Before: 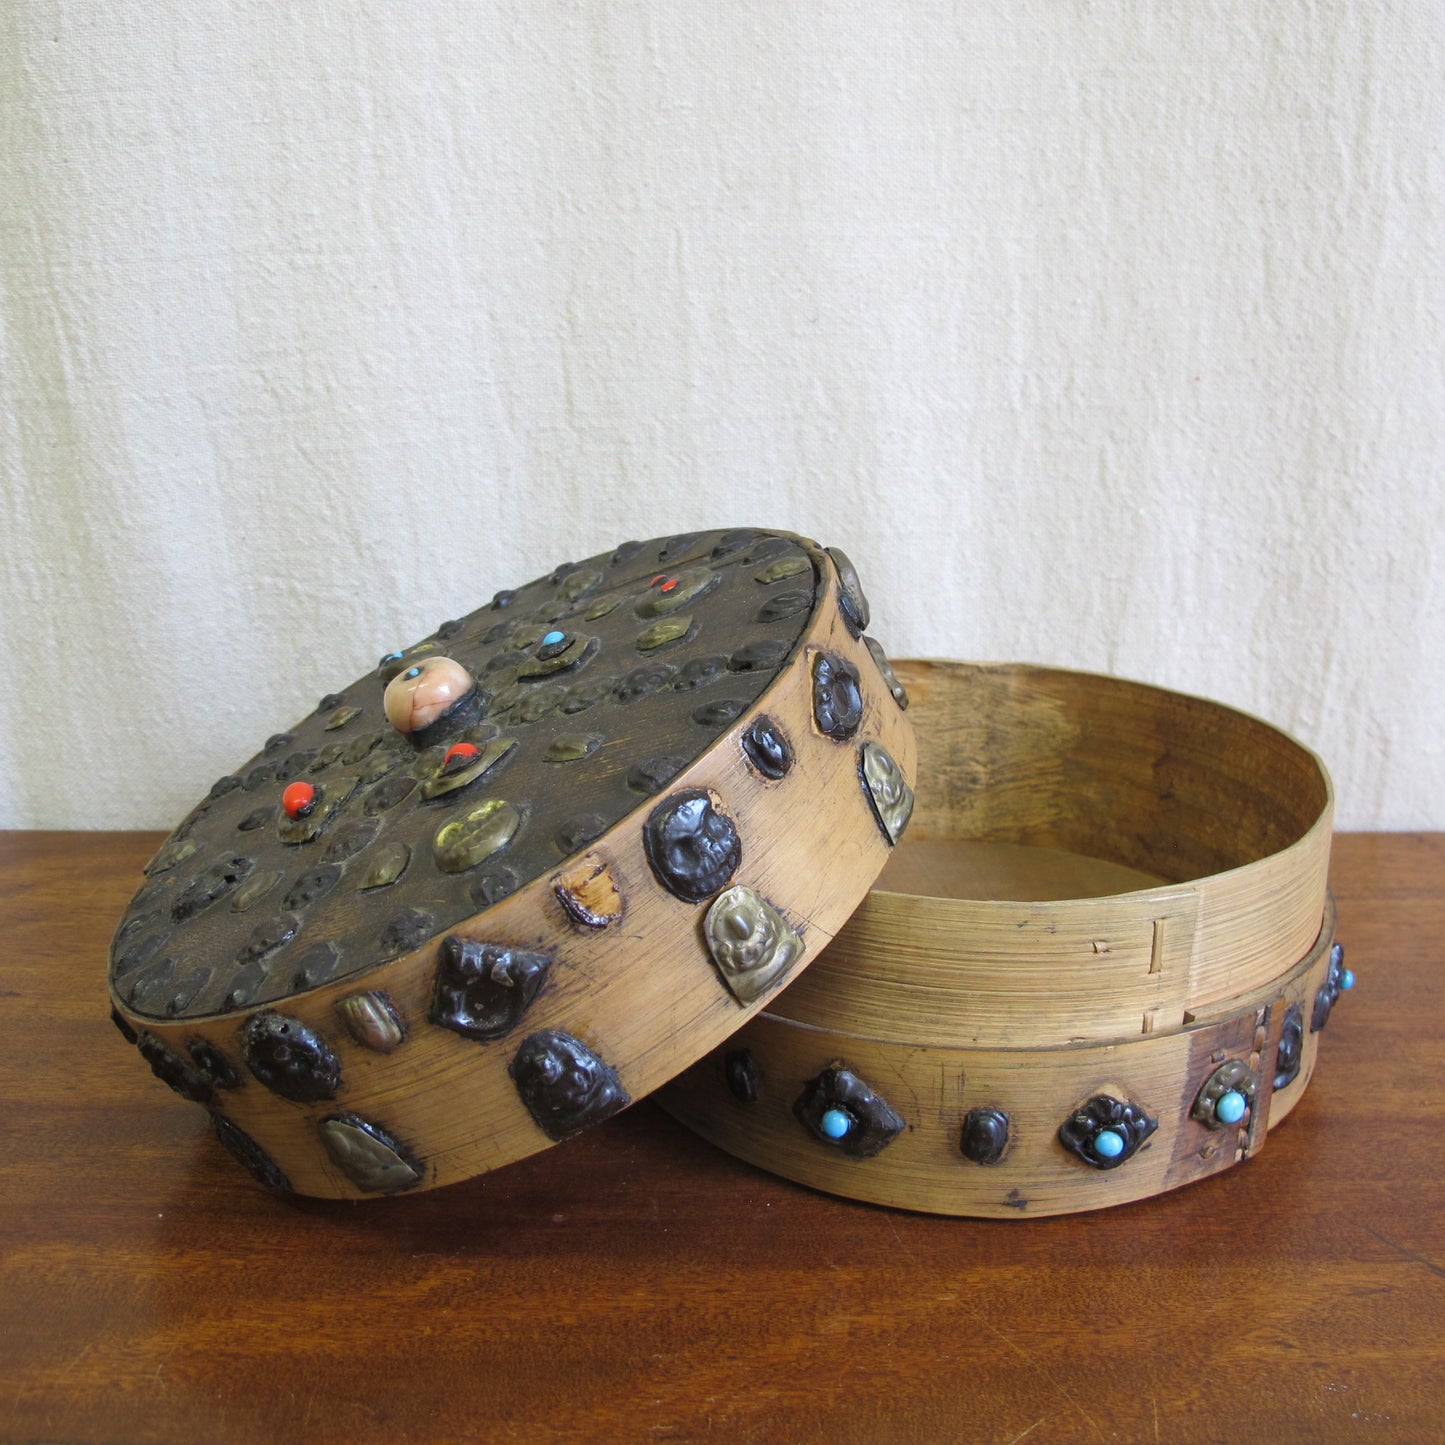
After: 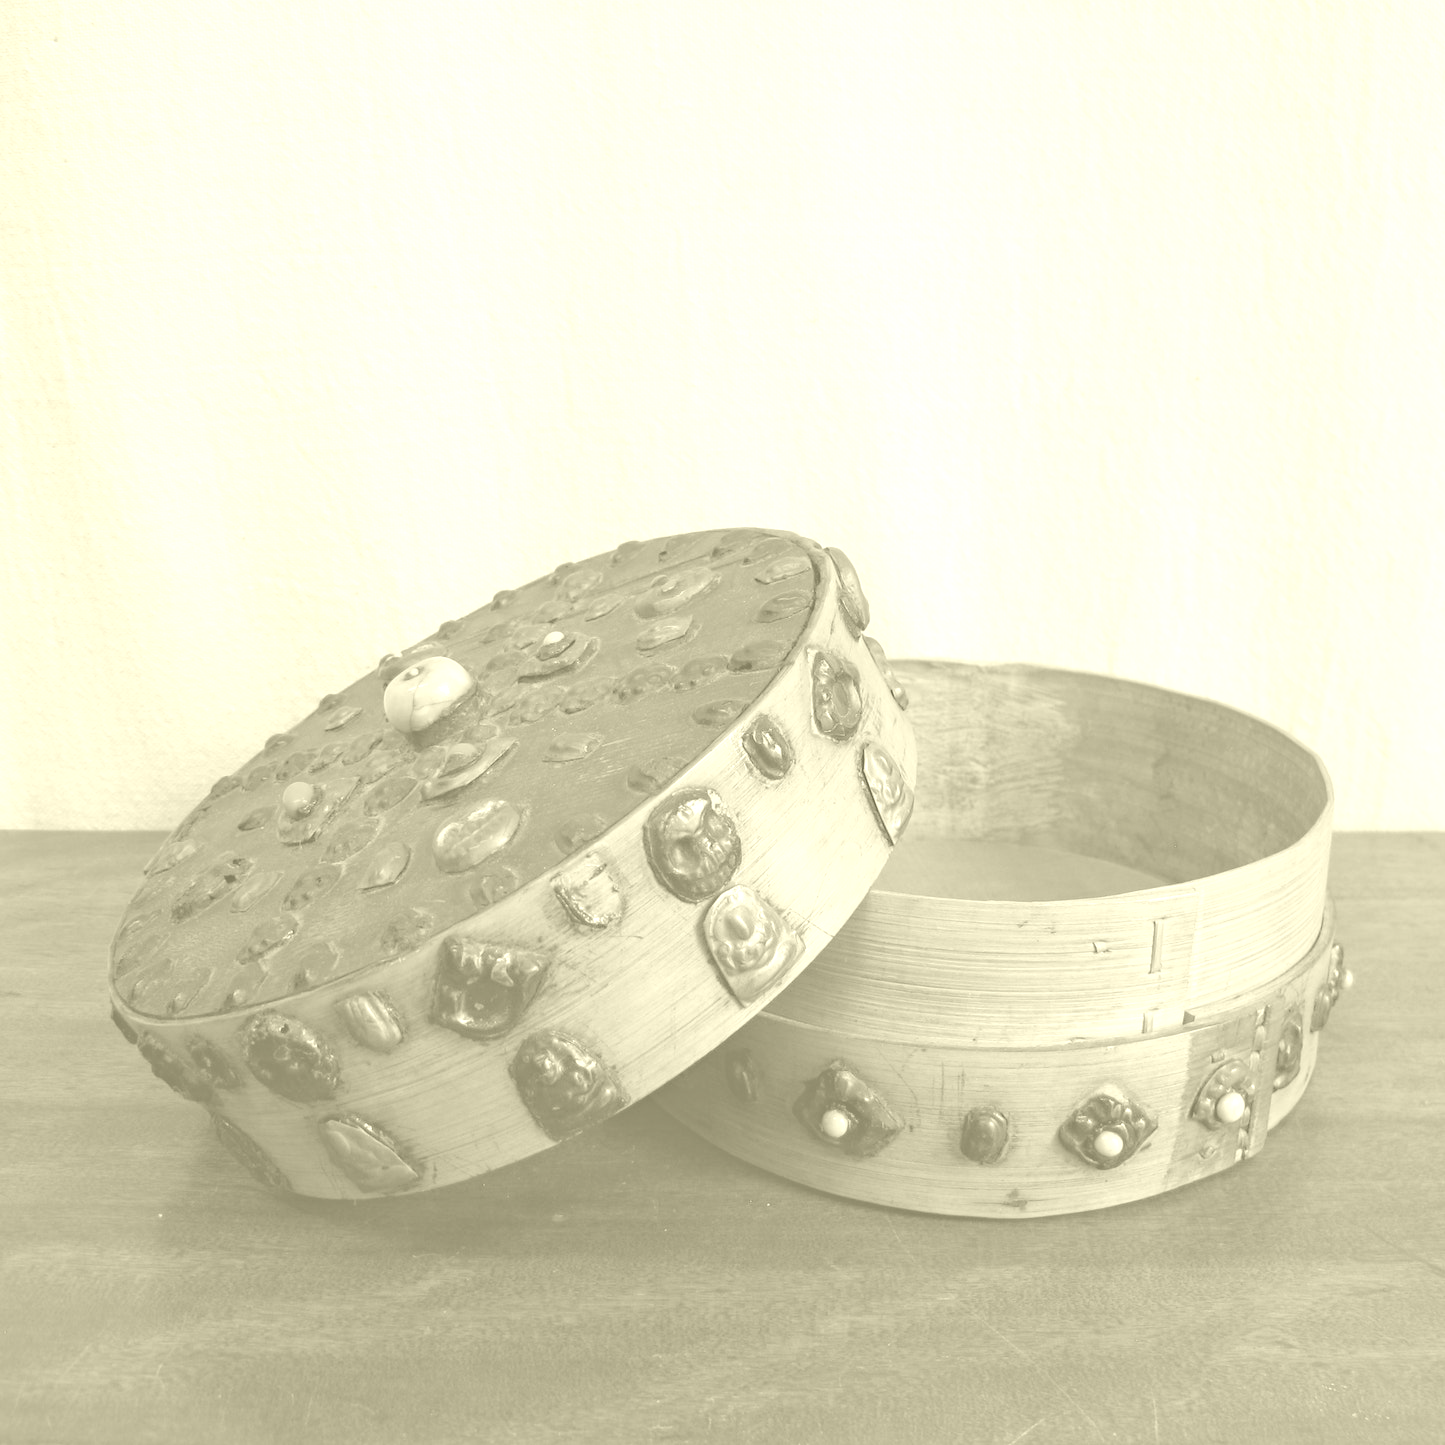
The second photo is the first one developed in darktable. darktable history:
contrast equalizer: octaves 7, y [[0.6 ×6], [0.55 ×6], [0 ×6], [0 ×6], [0 ×6]], mix 0.15
haze removal: strength 0.29, distance 0.25, compatibility mode true, adaptive false
exposure: black level correction 0, exposure 0.5 EV, compensate highlight preservation false
colorize: hue 43.2°, saturation 40%, version 1
